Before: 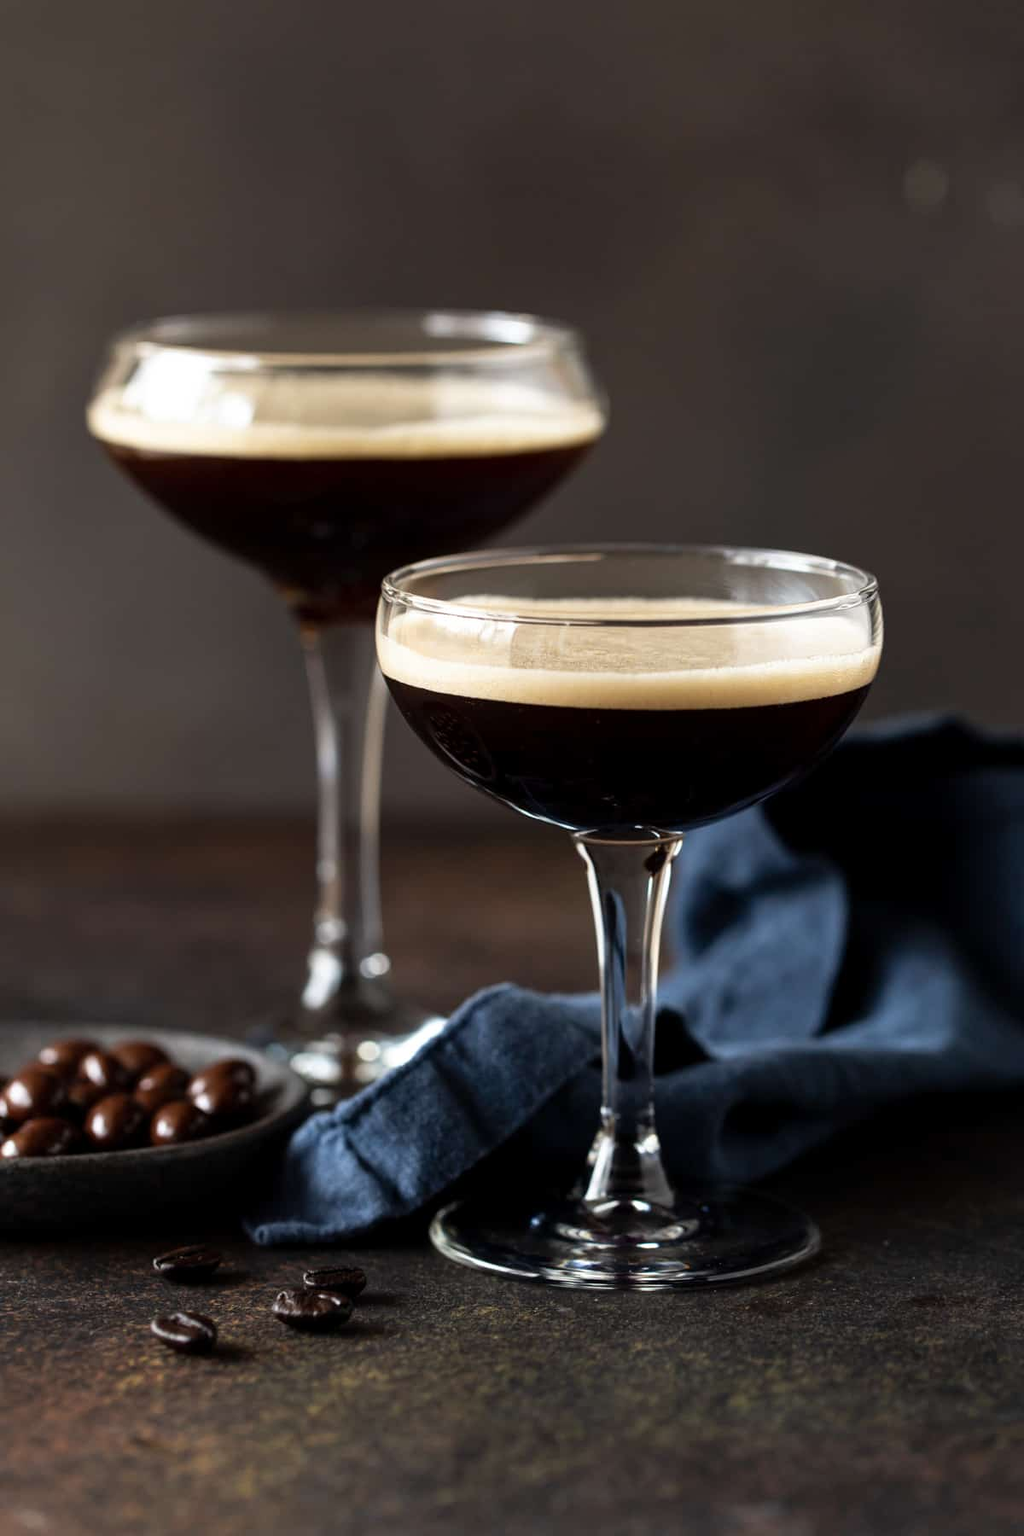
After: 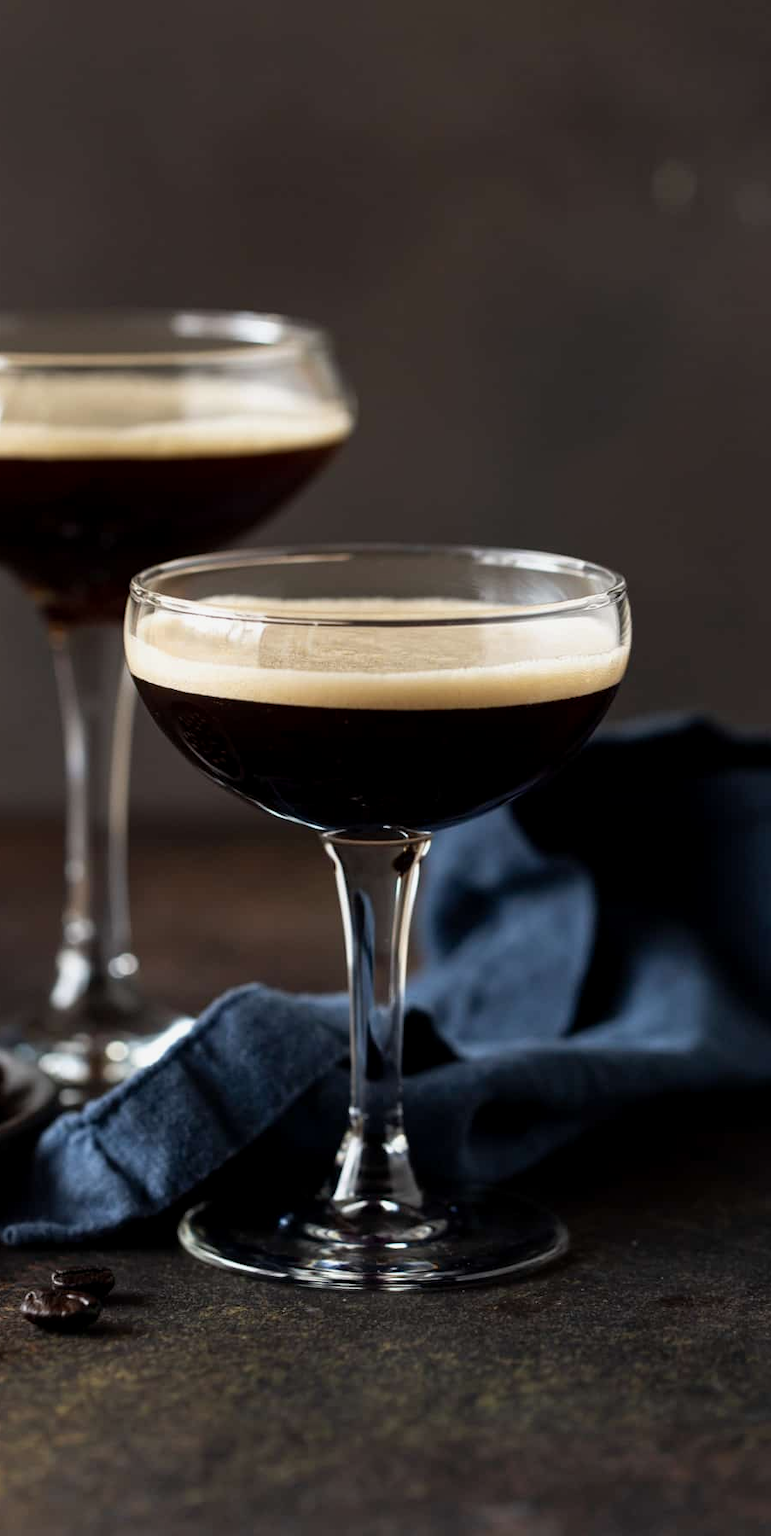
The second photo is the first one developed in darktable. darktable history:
exposure: black level correction 0.001, exposure -0.125 EV, compensate exposure bias true, compensate highlight preservation false
color correction: highlights a* 0.003, highlights b* -0.283
crop and rotate: left 24.6%
